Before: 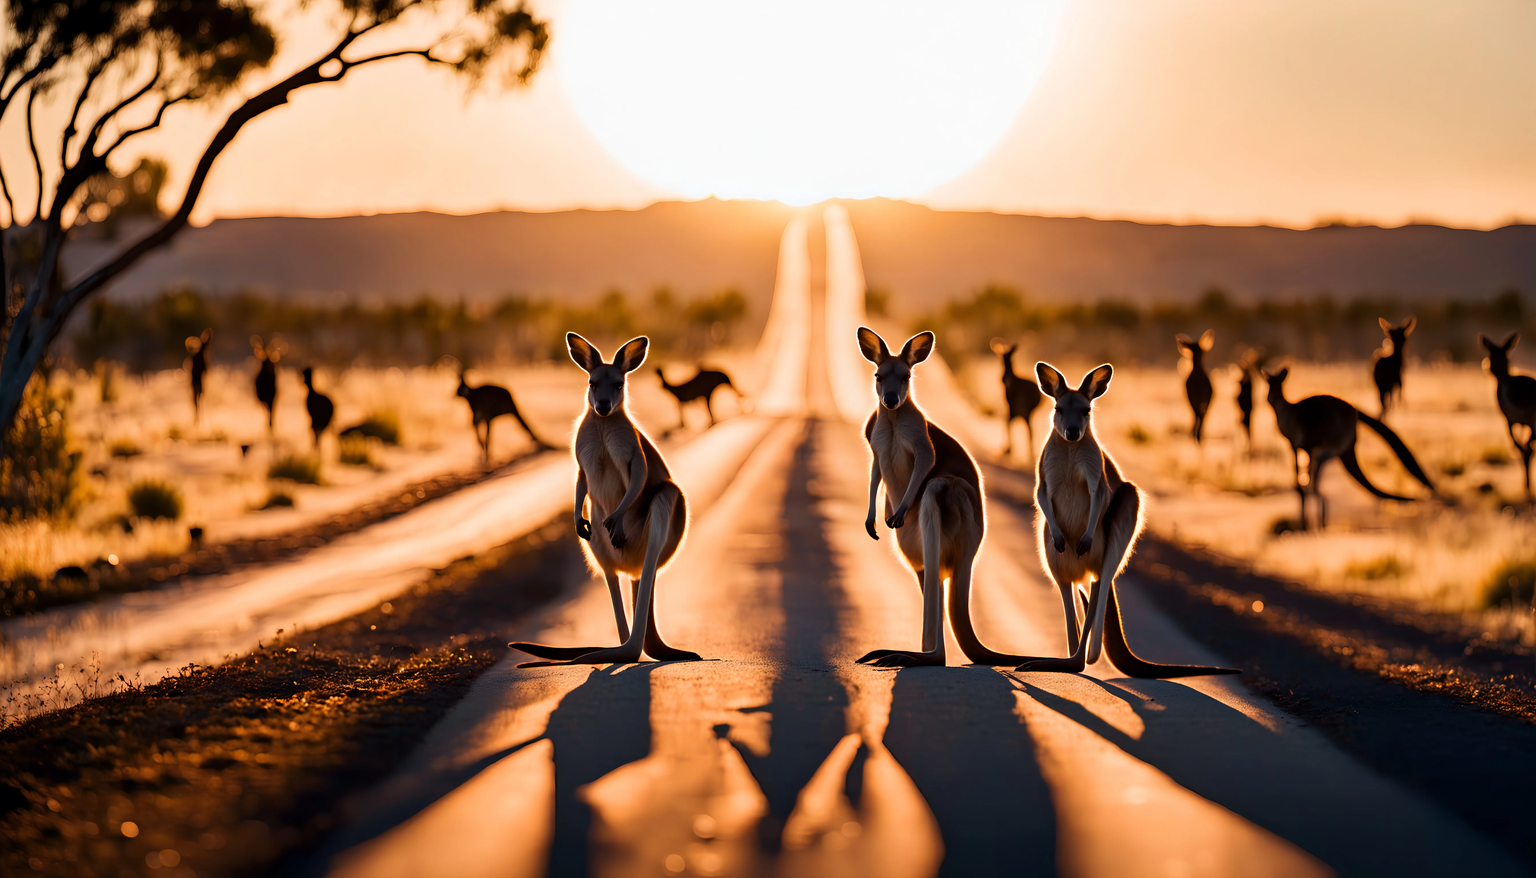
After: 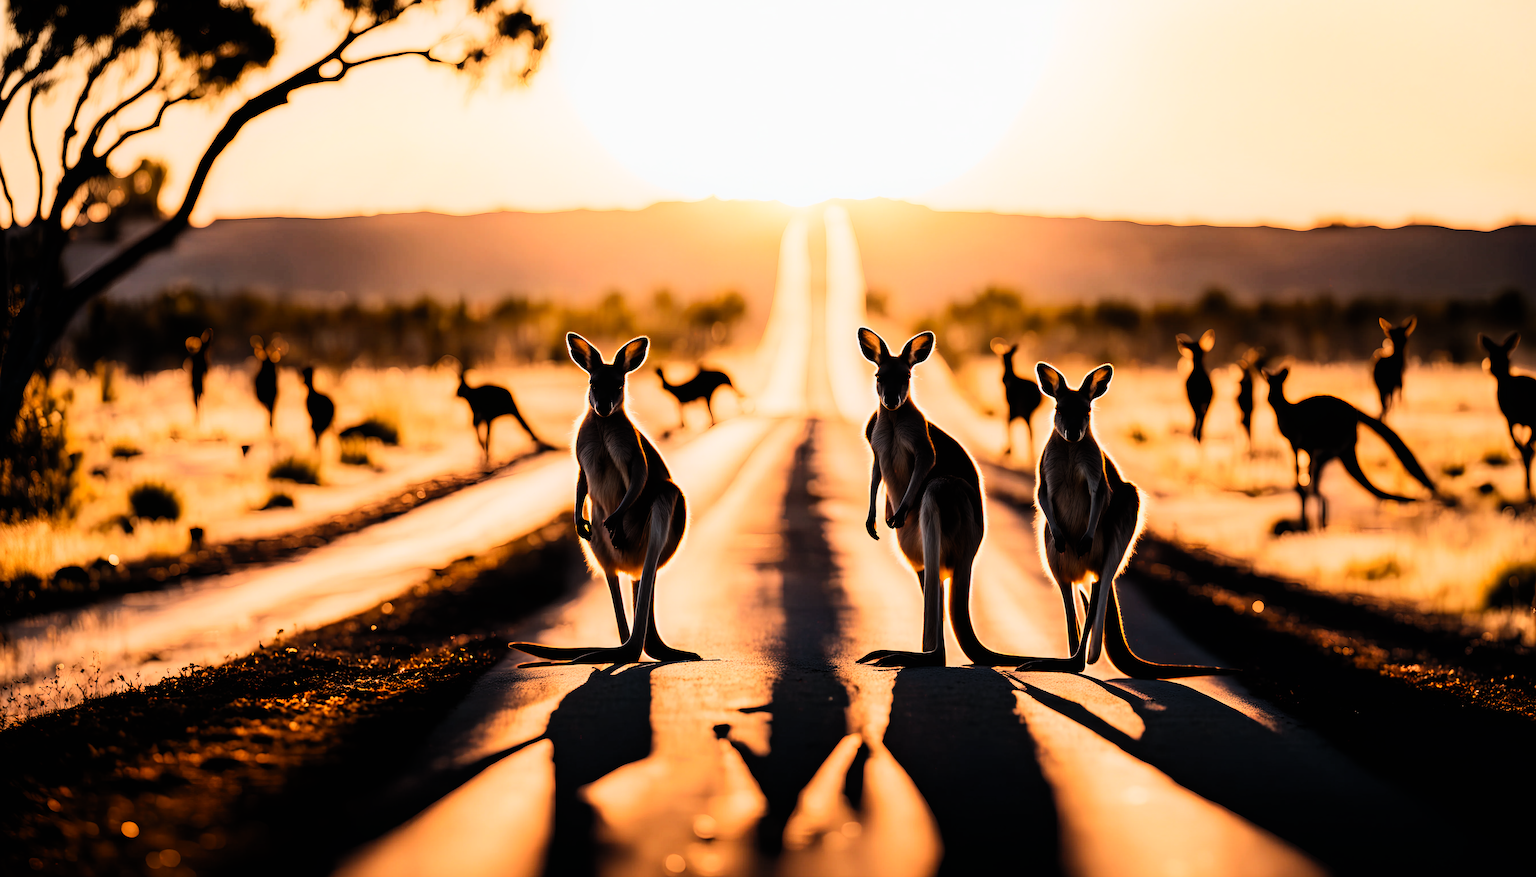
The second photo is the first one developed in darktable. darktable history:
shadows and highlights: shadows -23.08, highlights 46.15, soften with gaussian
contrast brightness saturation: contrast 0.2, brightness 0.16, saturation 0.22
filmic rgb: black relative exposure -5 EV, hardness 2.88, contrast 1.4, highlights saturation mix -20%
